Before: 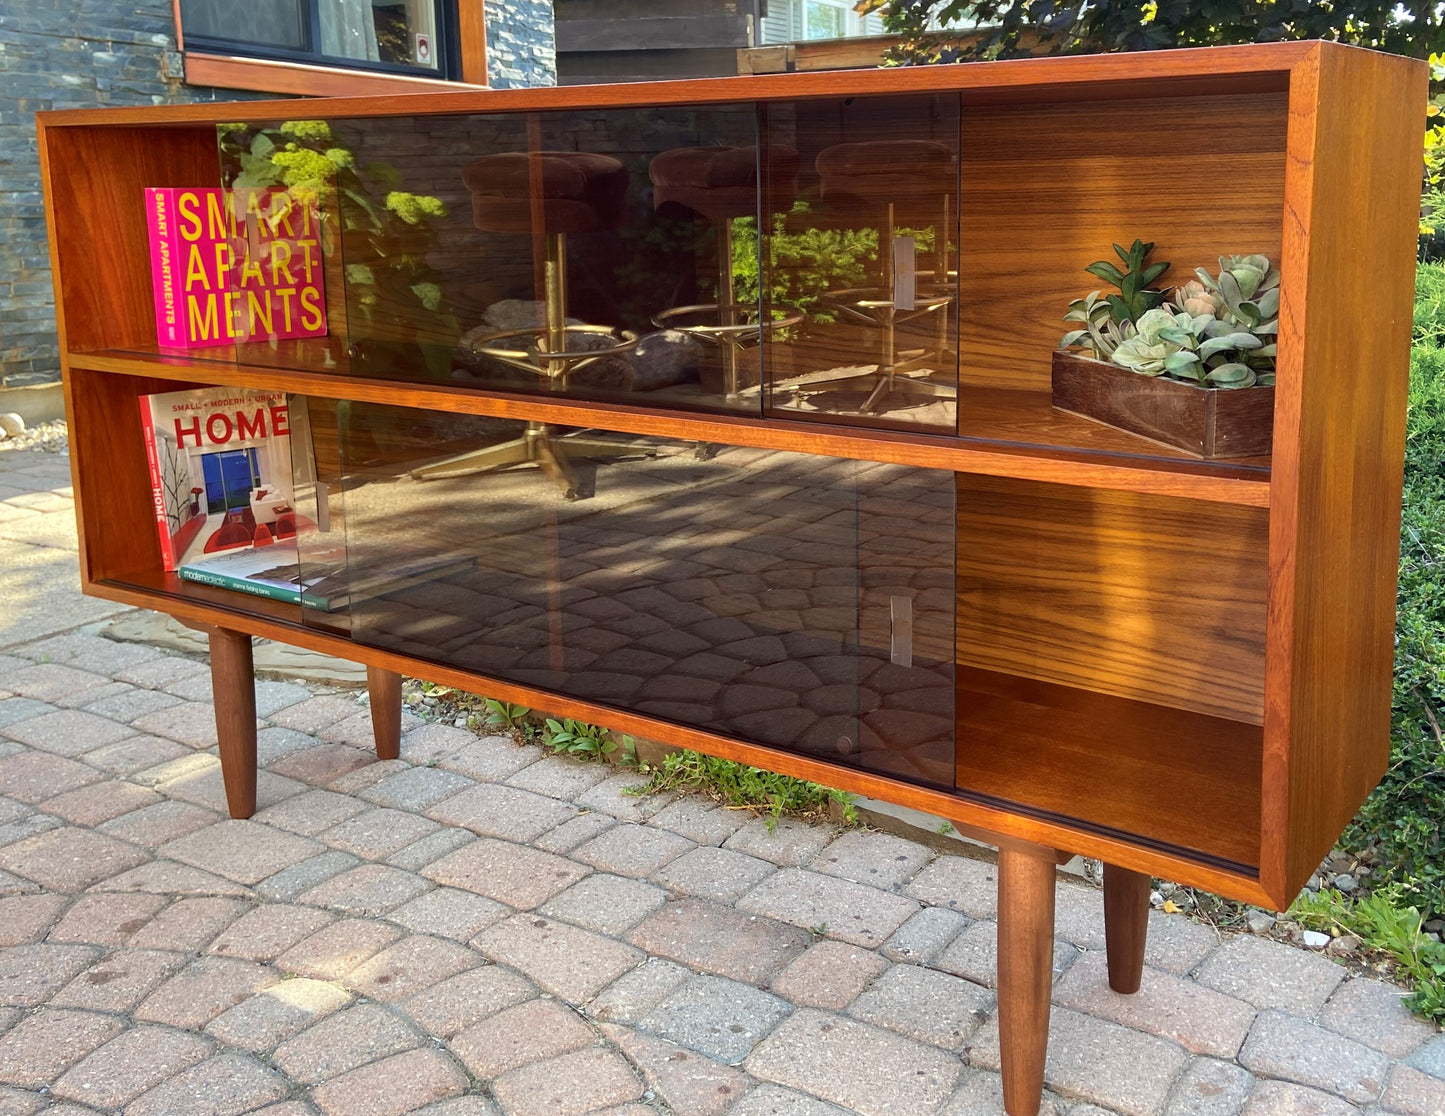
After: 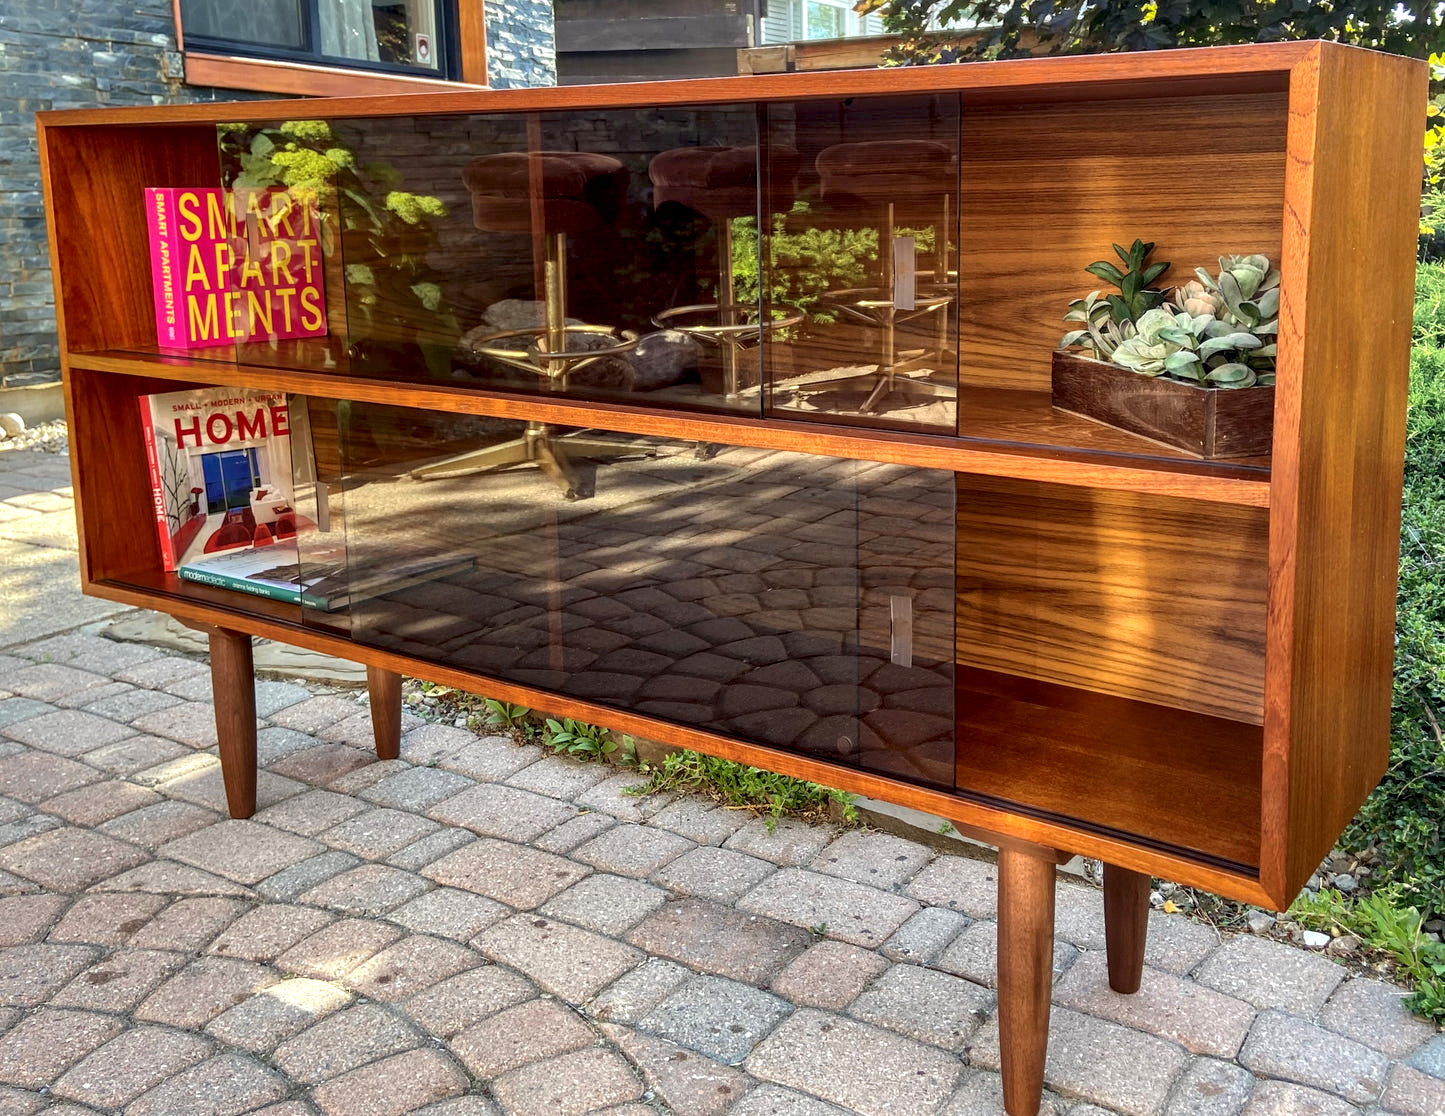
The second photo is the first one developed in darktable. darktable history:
local contrast: highlights 60%, shadows 63%, detail 160%
shadows and highlights: on, module defaults
